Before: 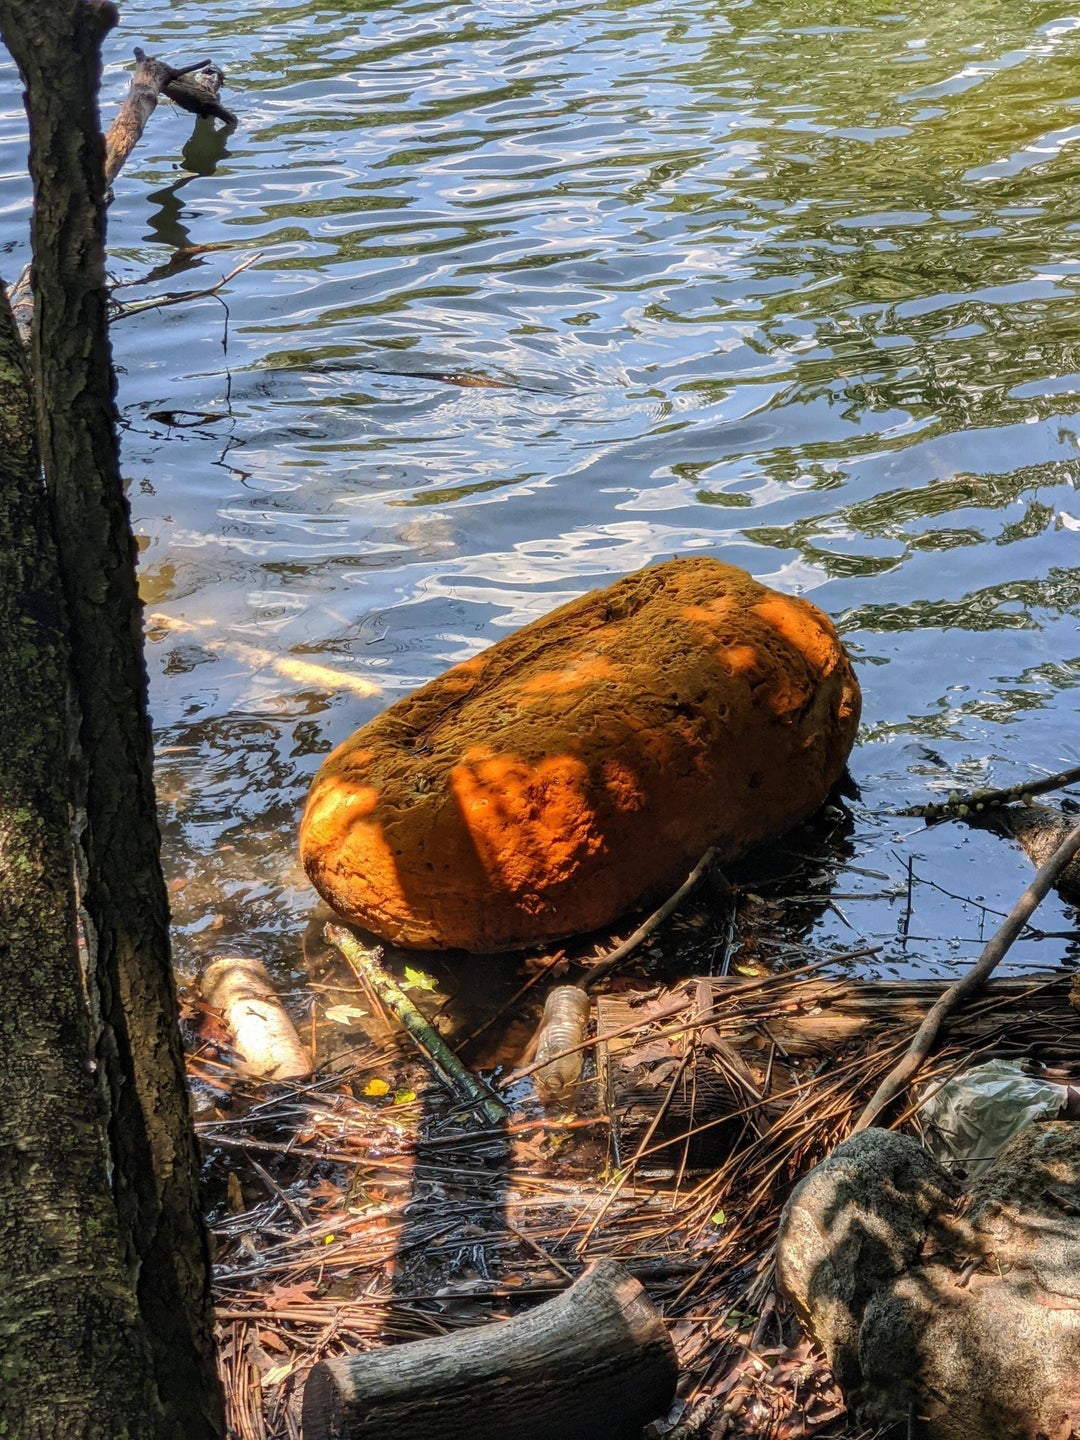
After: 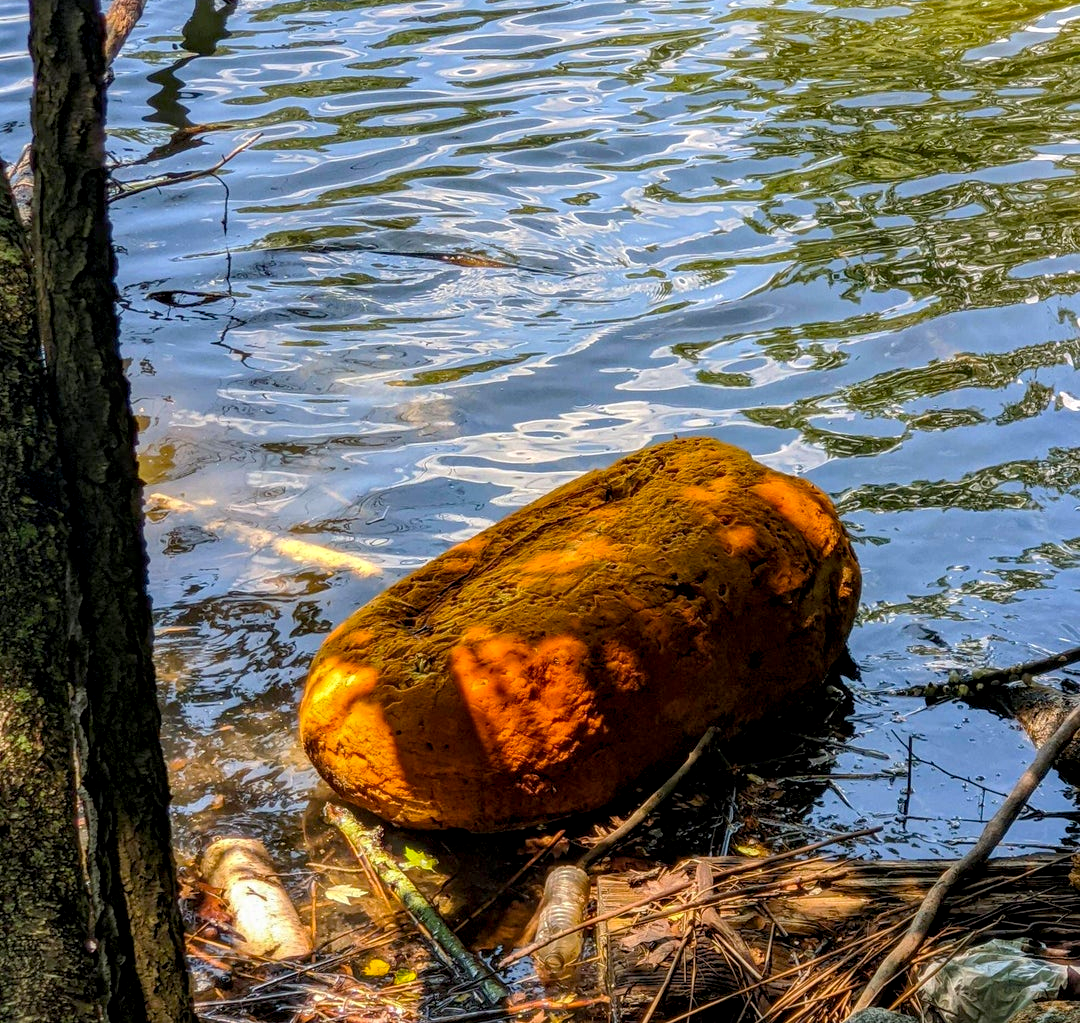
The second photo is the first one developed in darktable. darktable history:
crop and rotate: top 8.336%, bottom 20.555%
local contrast: on, module defaults
color balance rgb: global offset › luminance -0.488%, perceptual saturation grading › global saturation 19.292%, global vibrance 20%
